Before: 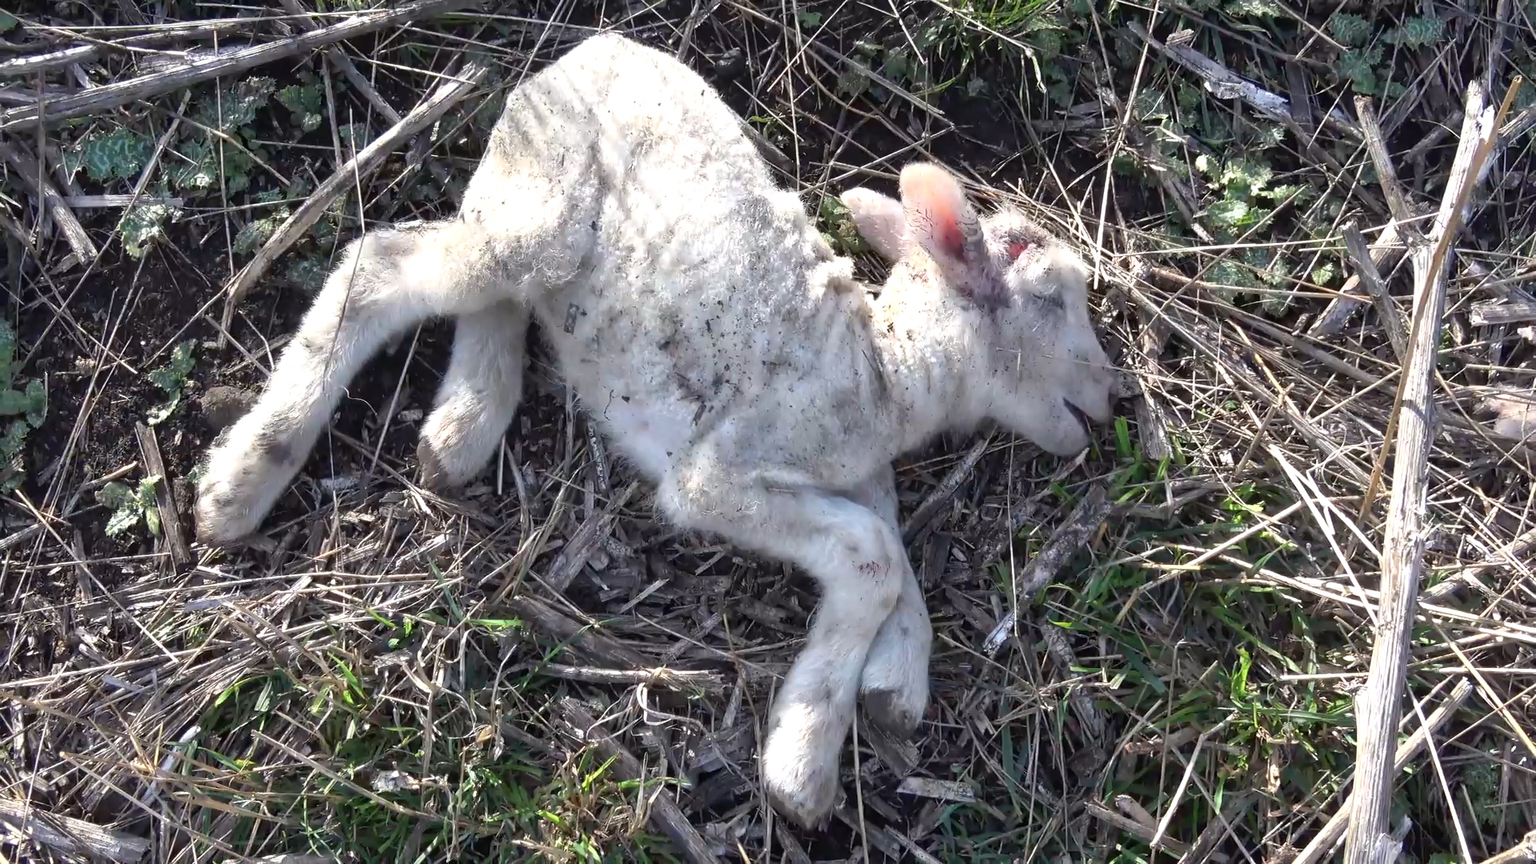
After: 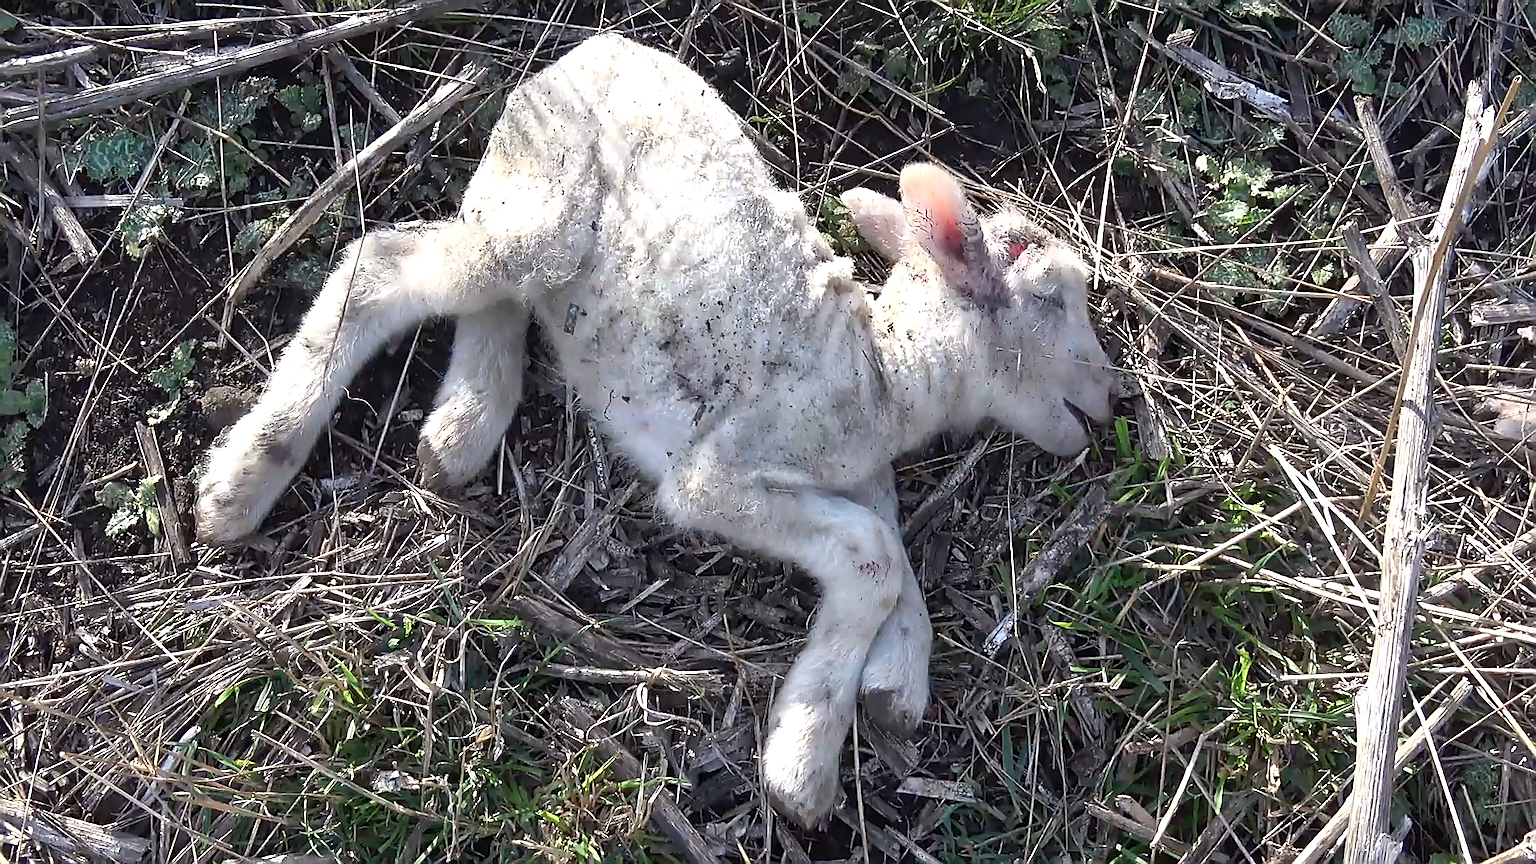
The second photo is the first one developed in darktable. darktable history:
sharpen: radius 1.413, amount 1.253, threshold 0.632
